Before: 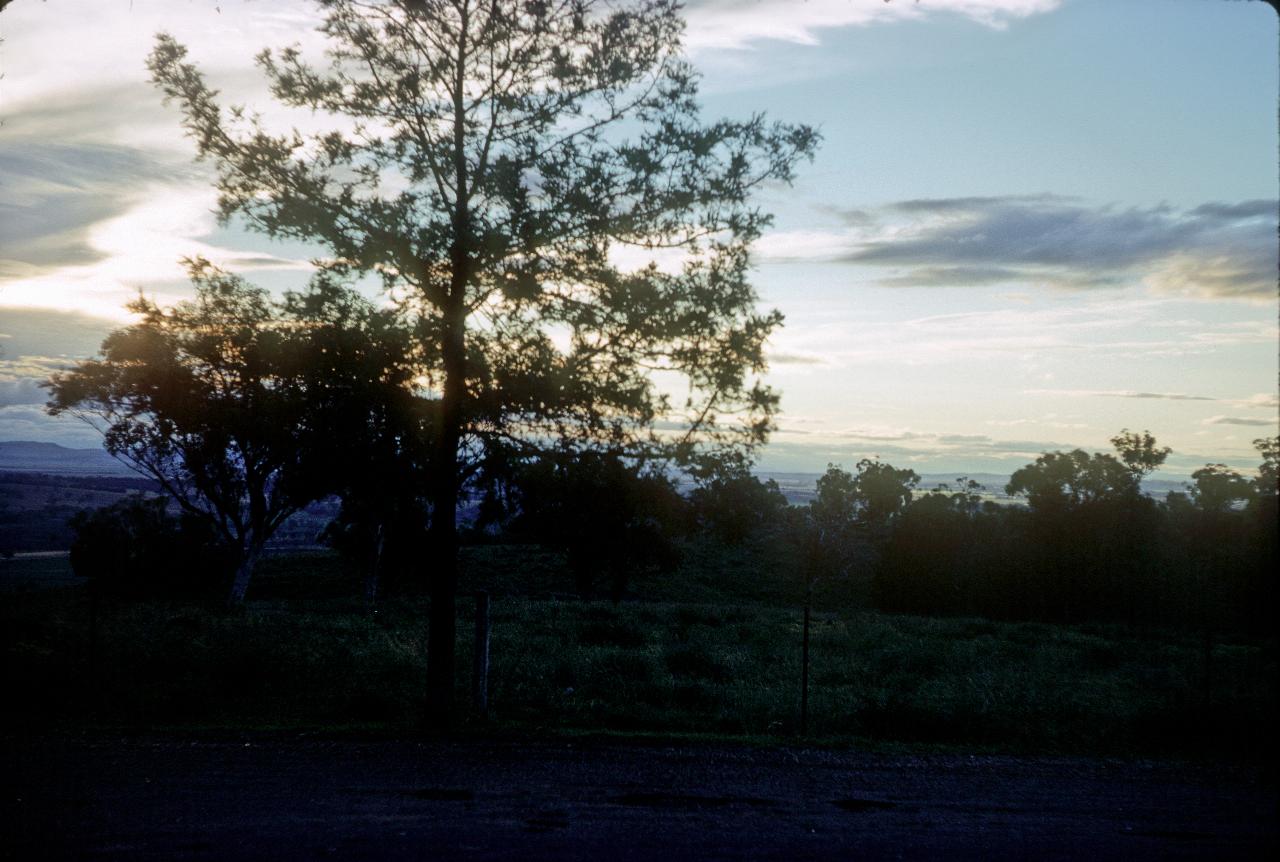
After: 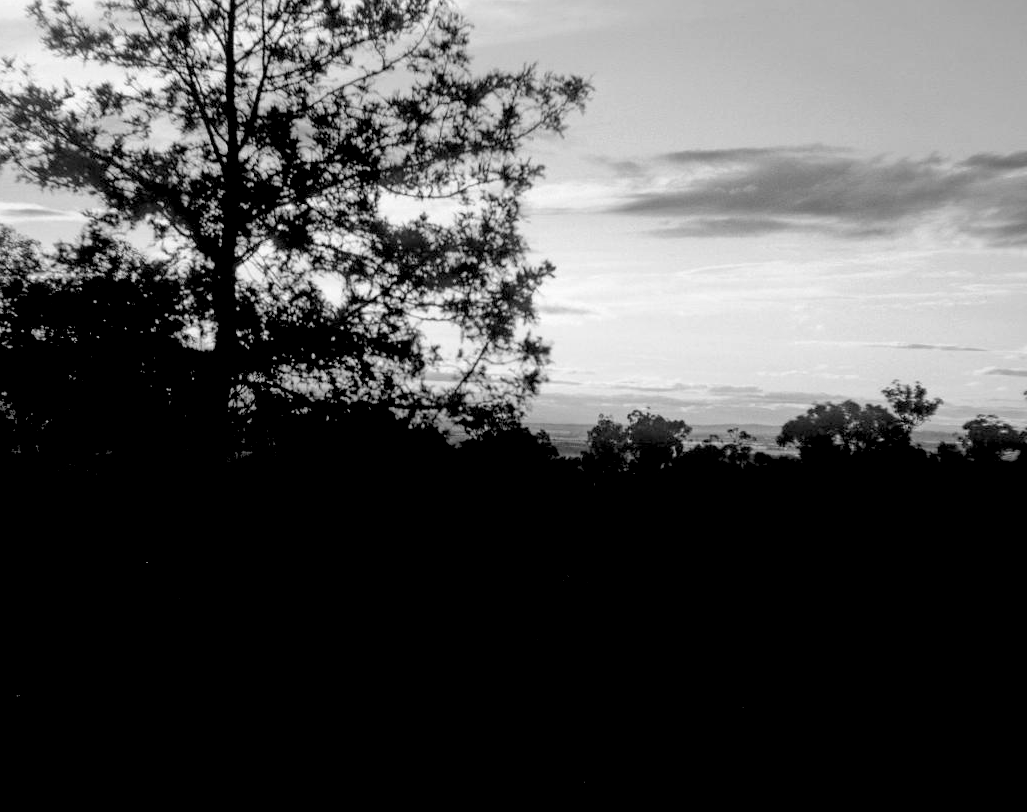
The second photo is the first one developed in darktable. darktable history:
monochrome: on, module defaults
crop and rotate: left 17.959%, top 5.771%, right 1.742%
exposure: black level correction 0.047, exposure 0.013 EV, compensate highlight preservation false
